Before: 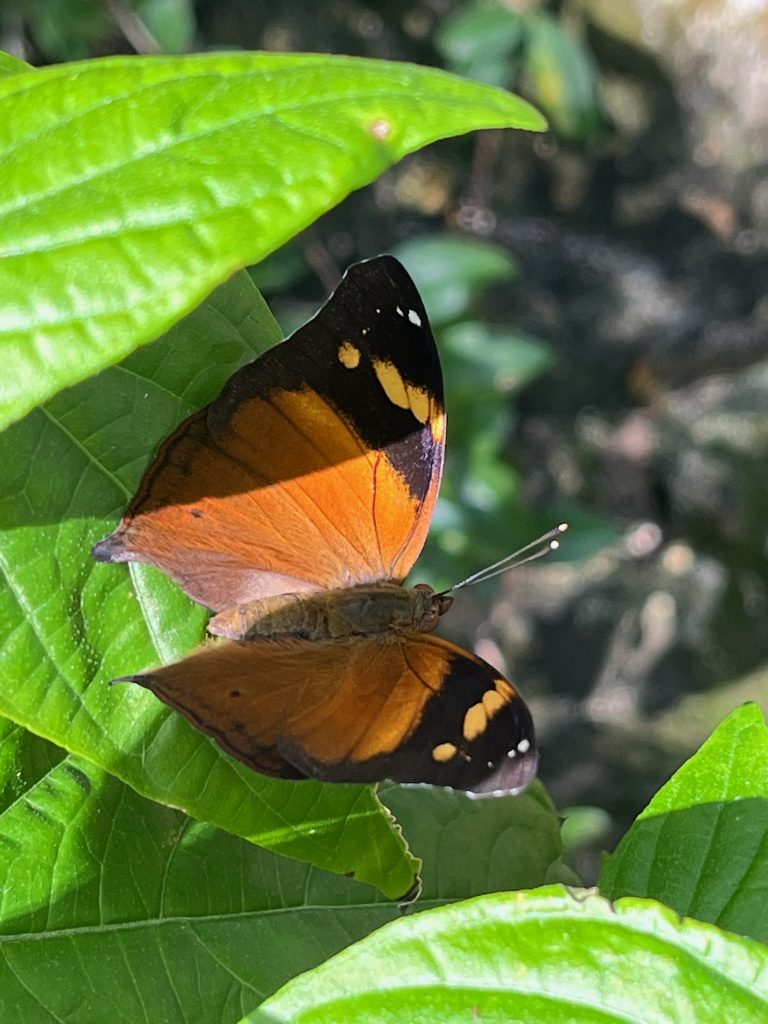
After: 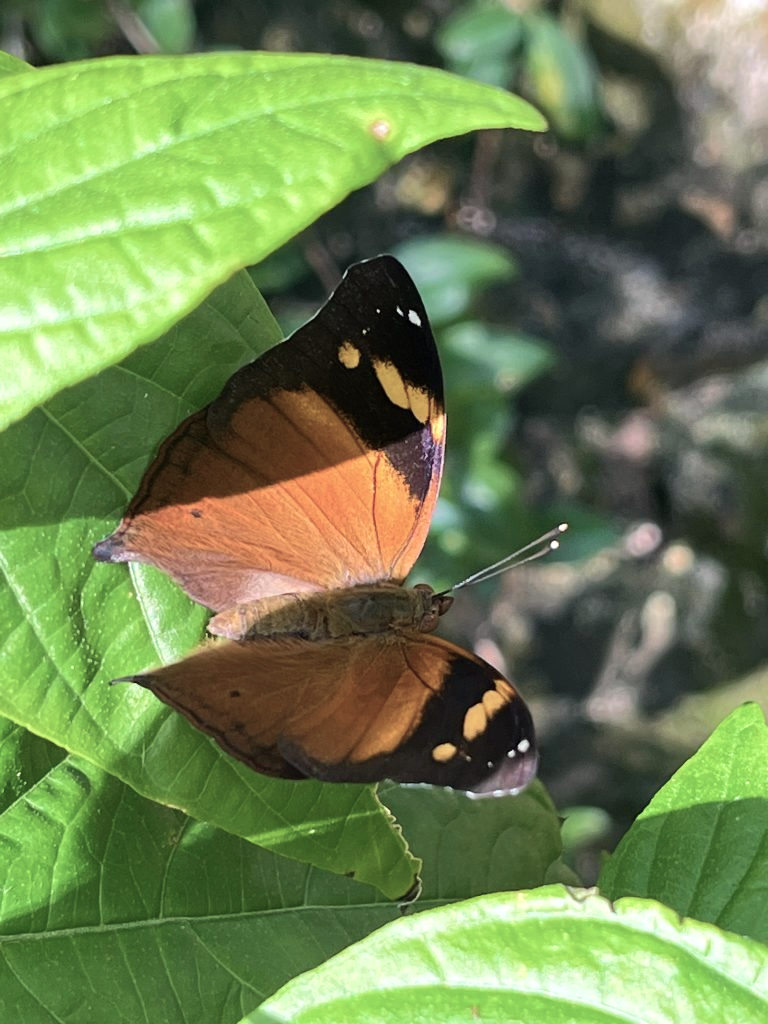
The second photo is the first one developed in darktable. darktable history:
color balance rgb: highlights gain › luminance 14.481%, perceptual saturation grading › global saturation -27.459%
velvia: on, module defaults
